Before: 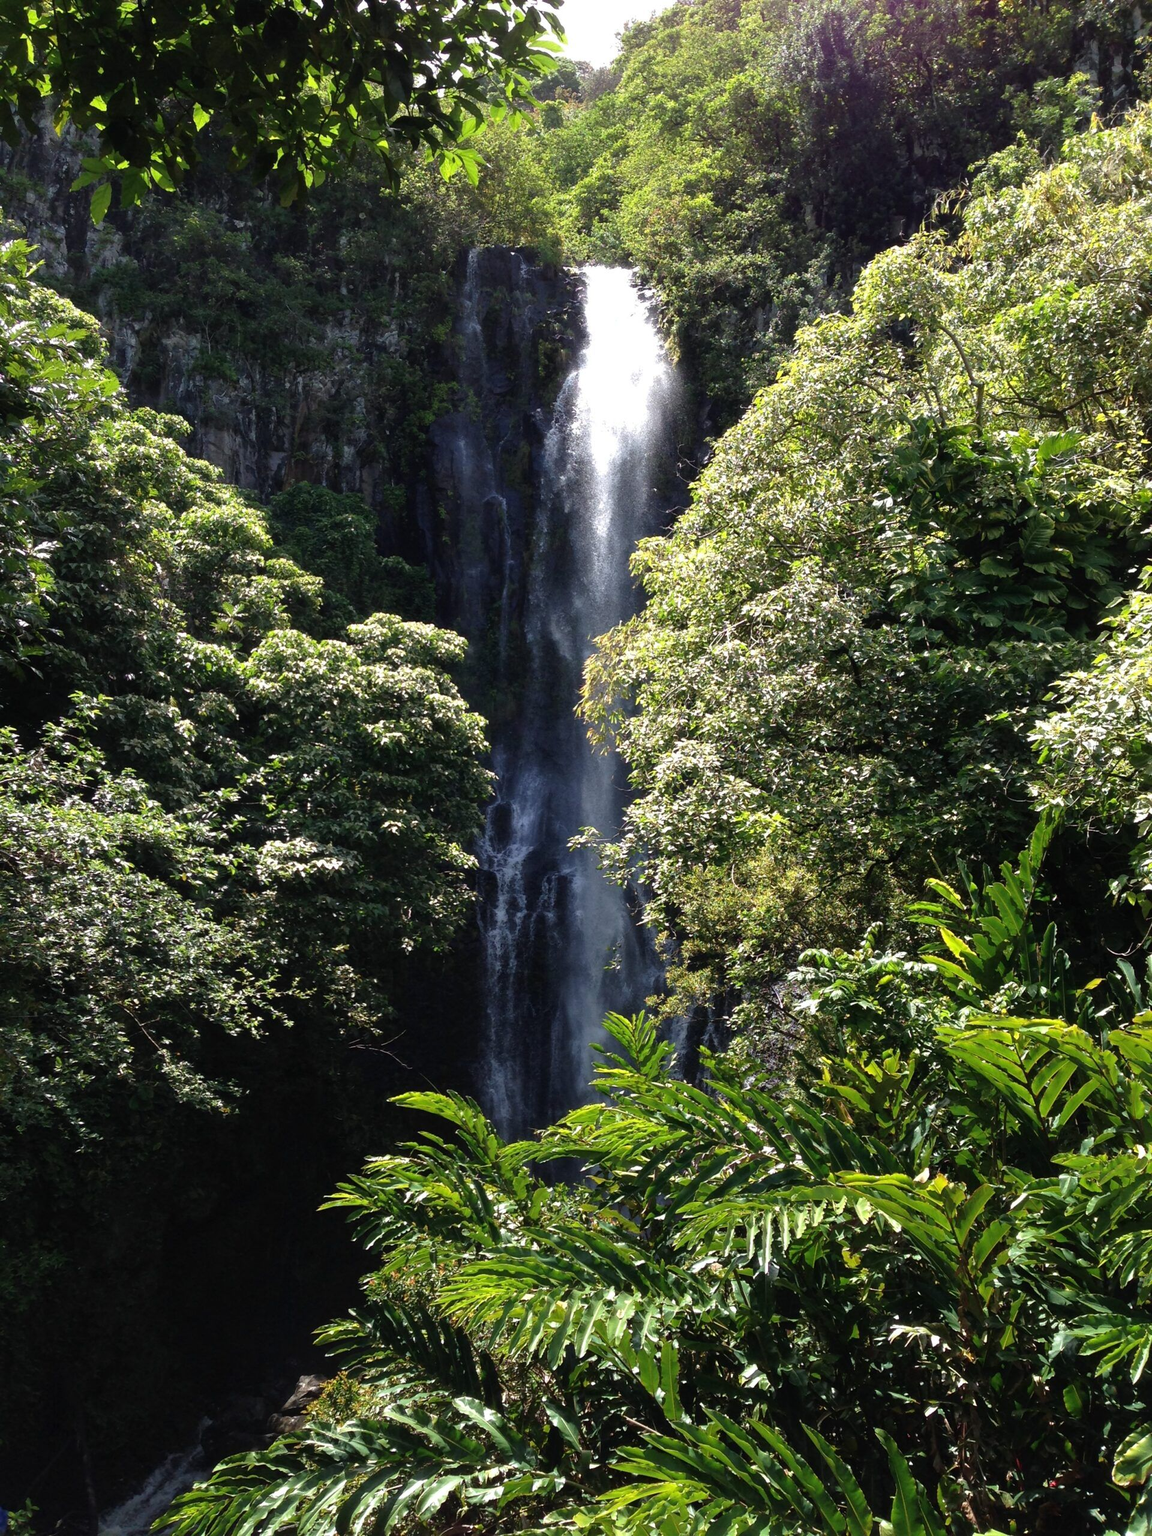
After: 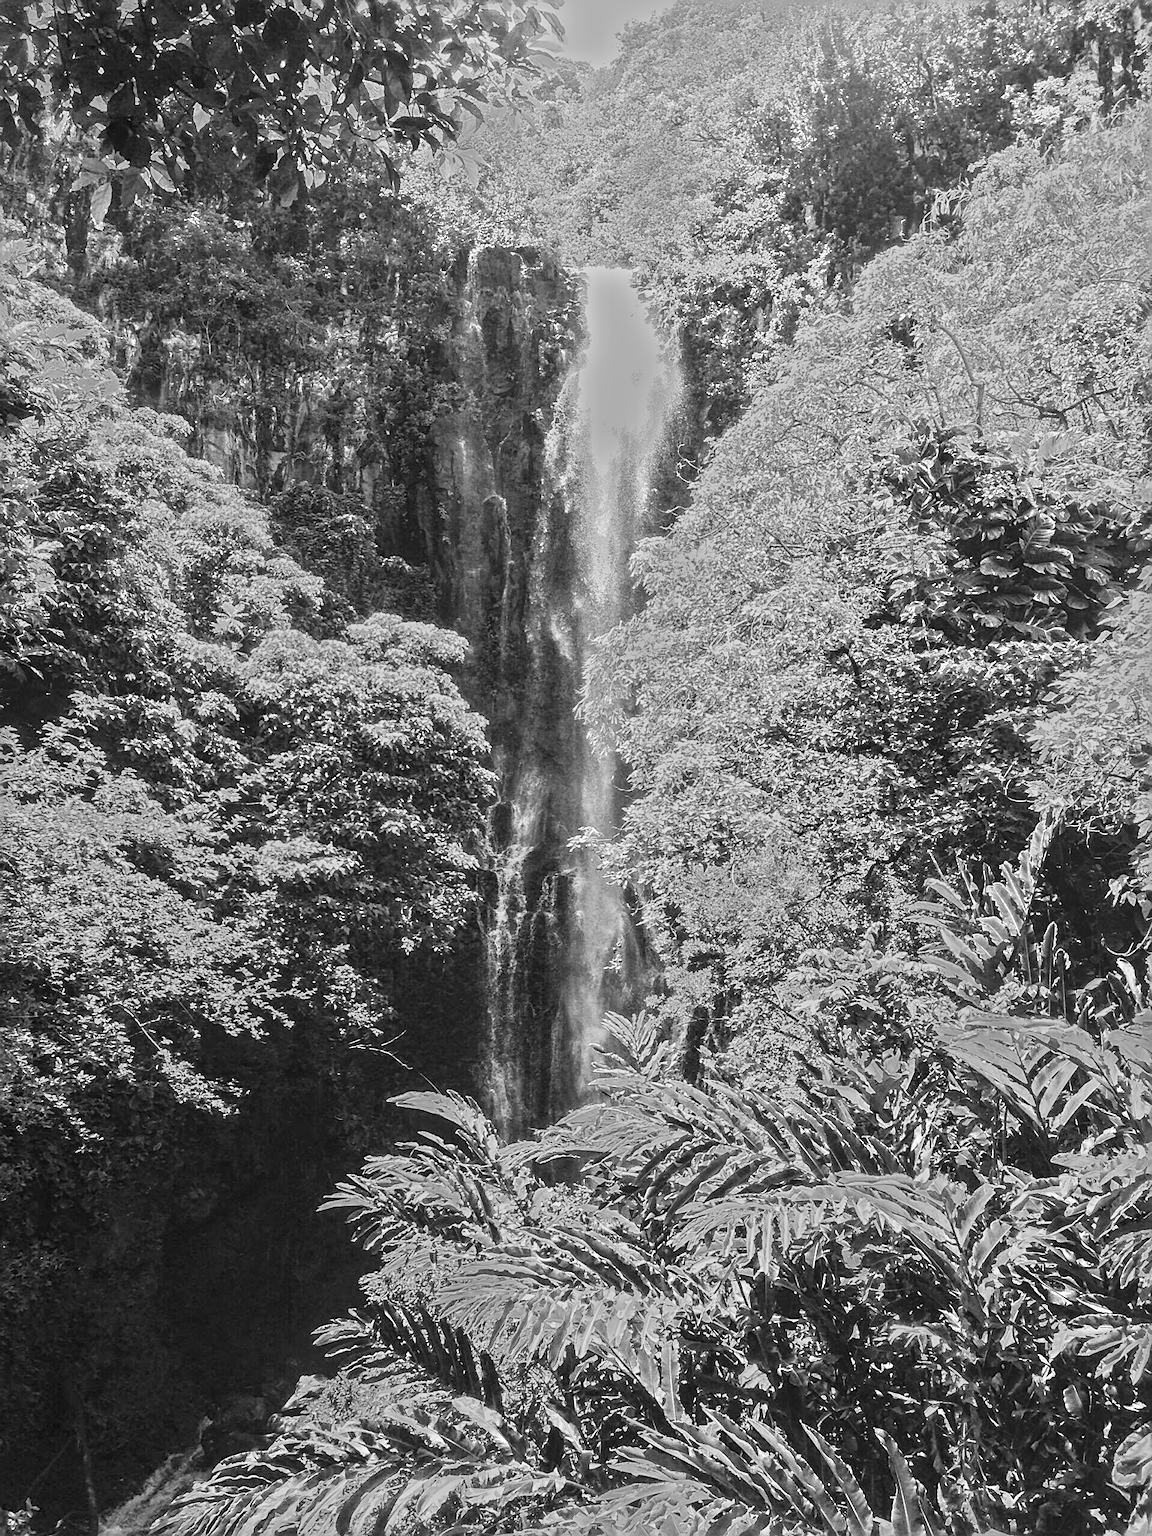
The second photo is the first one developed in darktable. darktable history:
sharpen: on, module defaults
monochrome: a 26.22, b 42.67, size 0.8
local contrast: on, module defaults
white balance: red 4.26, blue 1.802
